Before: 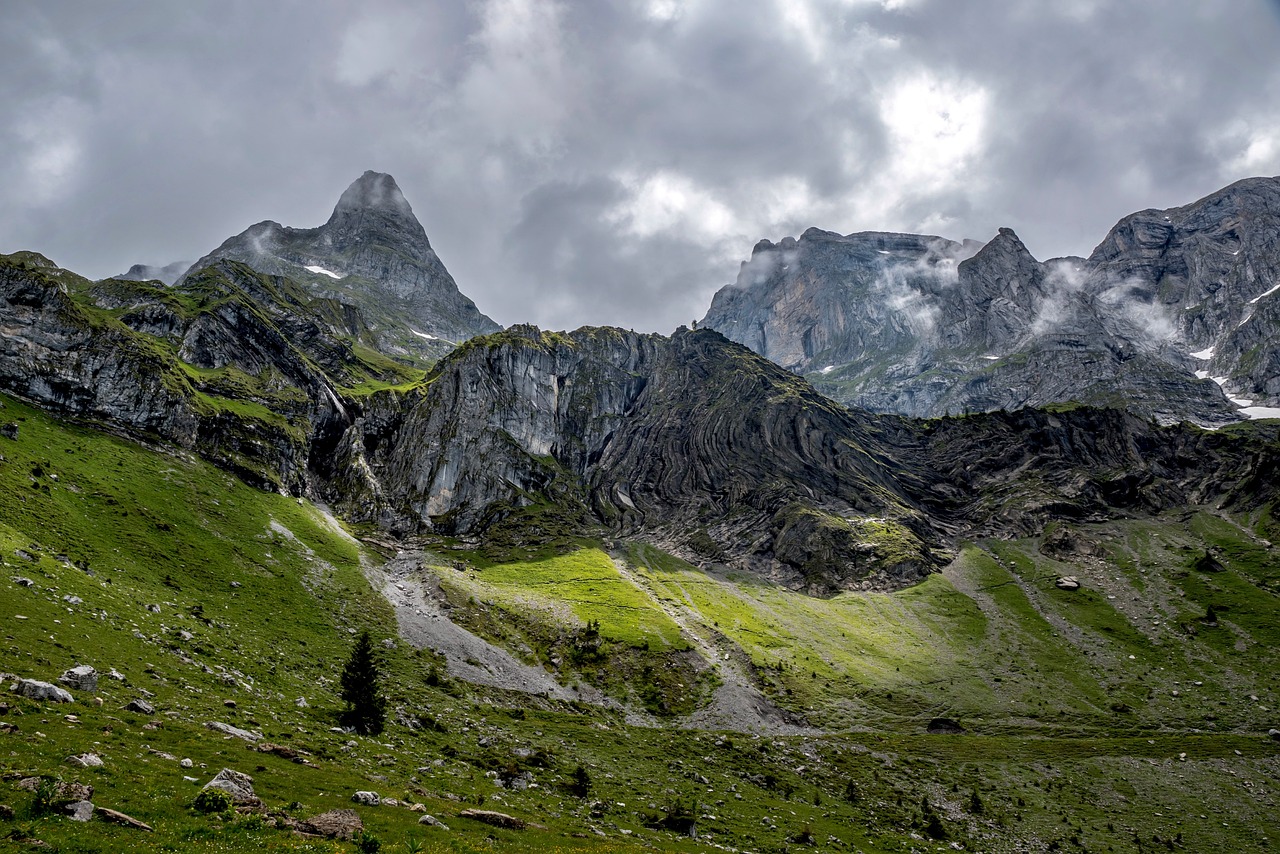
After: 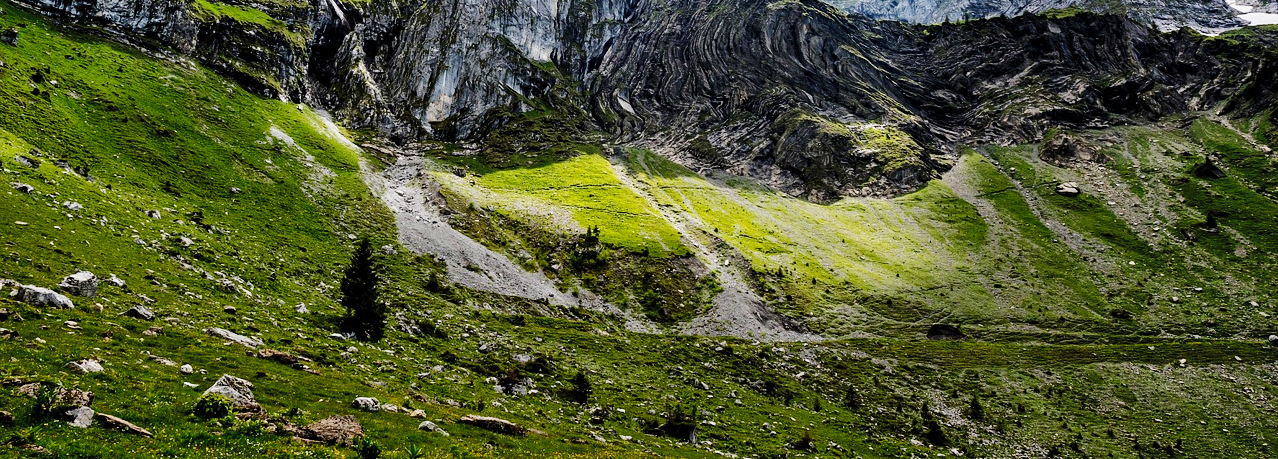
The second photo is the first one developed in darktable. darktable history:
crop and rotate: top 46.19%, right 0.118%
base curve: curves: ch0 [(0, 0) (0.036, 0.025) (0.121, 0.166) (0.206, 0.329) (0.605, 0.79) (1, 1)], preserve colors none
shadows and highlights: soften with gaussian
